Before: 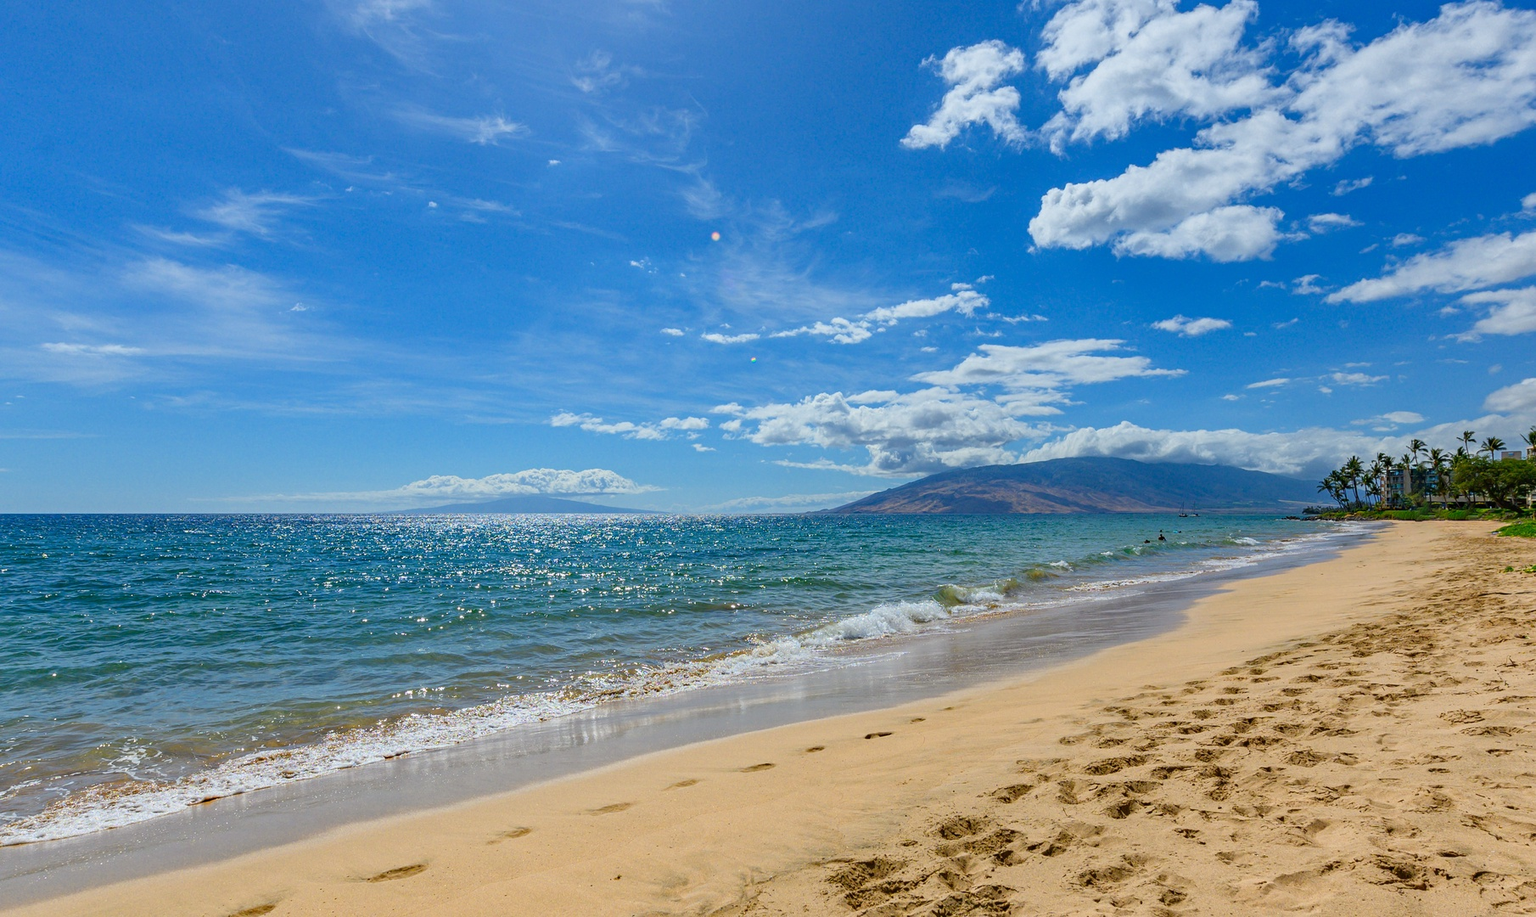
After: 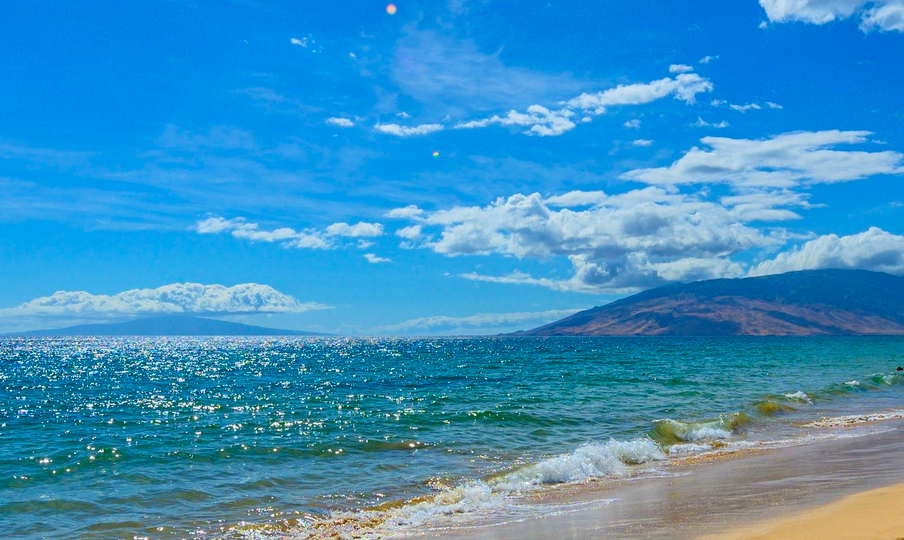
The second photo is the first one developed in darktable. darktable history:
velvia: on, module defaults
crop: left 25%, top 25%, right 25%, bottom 25%
color balance rgb: global vibrance 42.74%
